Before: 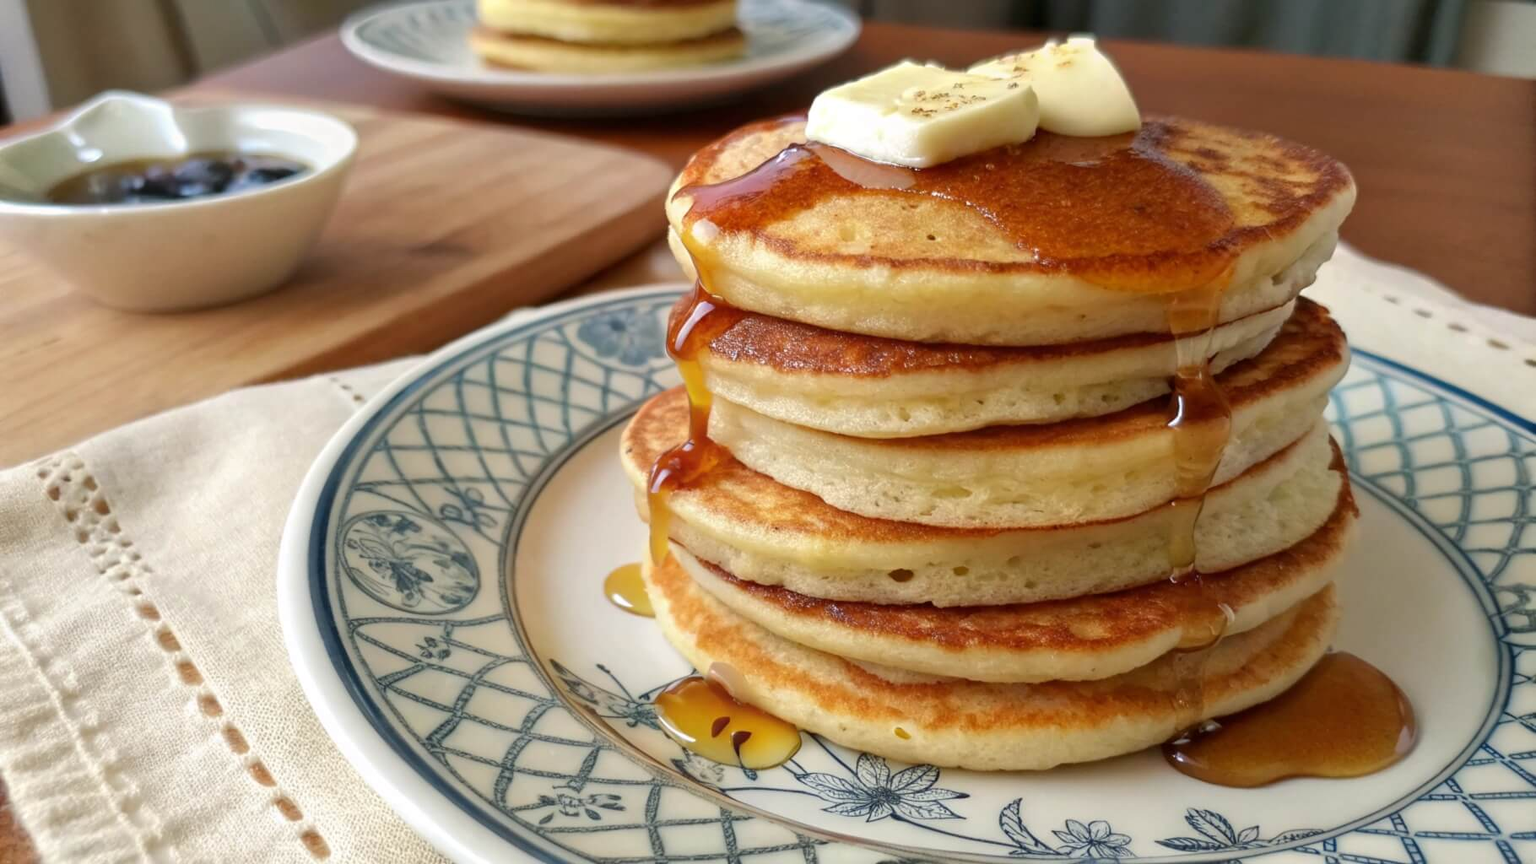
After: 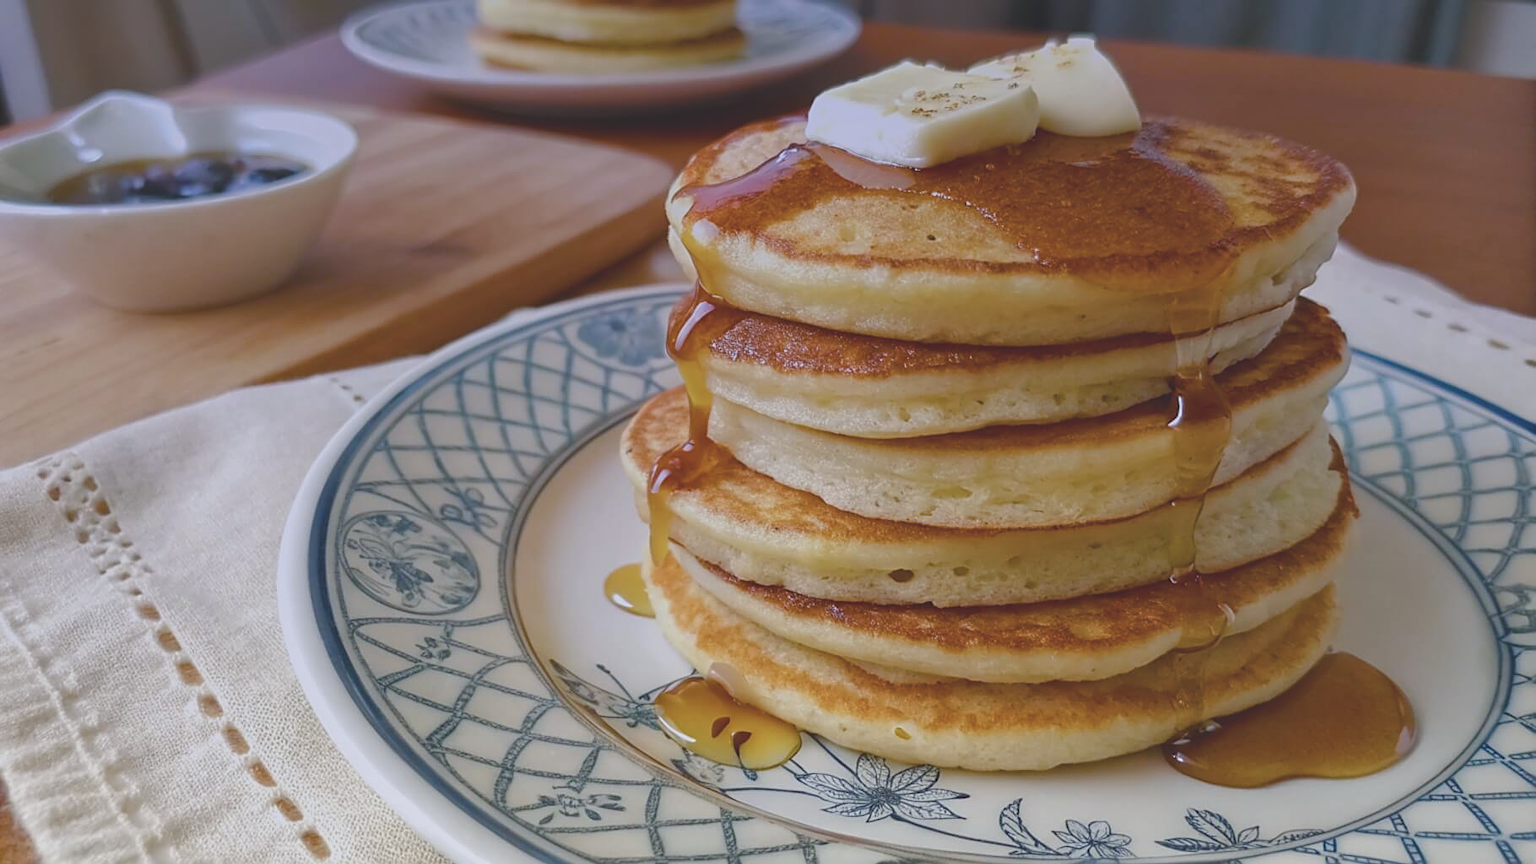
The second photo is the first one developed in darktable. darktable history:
graduated density: hue 238.83°, saturation 50%
contrast brightness saturation: contrast -0.26, saturation -0.43
color balance rgb: linear chroma grading › global chroma 18.9%, perceptual saturation grading › global saturation 20%, perceptual saturation grading › highlights -25%, perceptual saturation grading › shadows 50%, global vibrance 18.93%
white balance: red 0.984, blue 1.059
shadows and highlights: shadows 29.32, highlights -29.32, low approximation 0.01, soften with gaussian
sharpen: on, module defaults
exposure: black level correction -0.008, exposure 0.067 EV, compensate highlight preservation false
